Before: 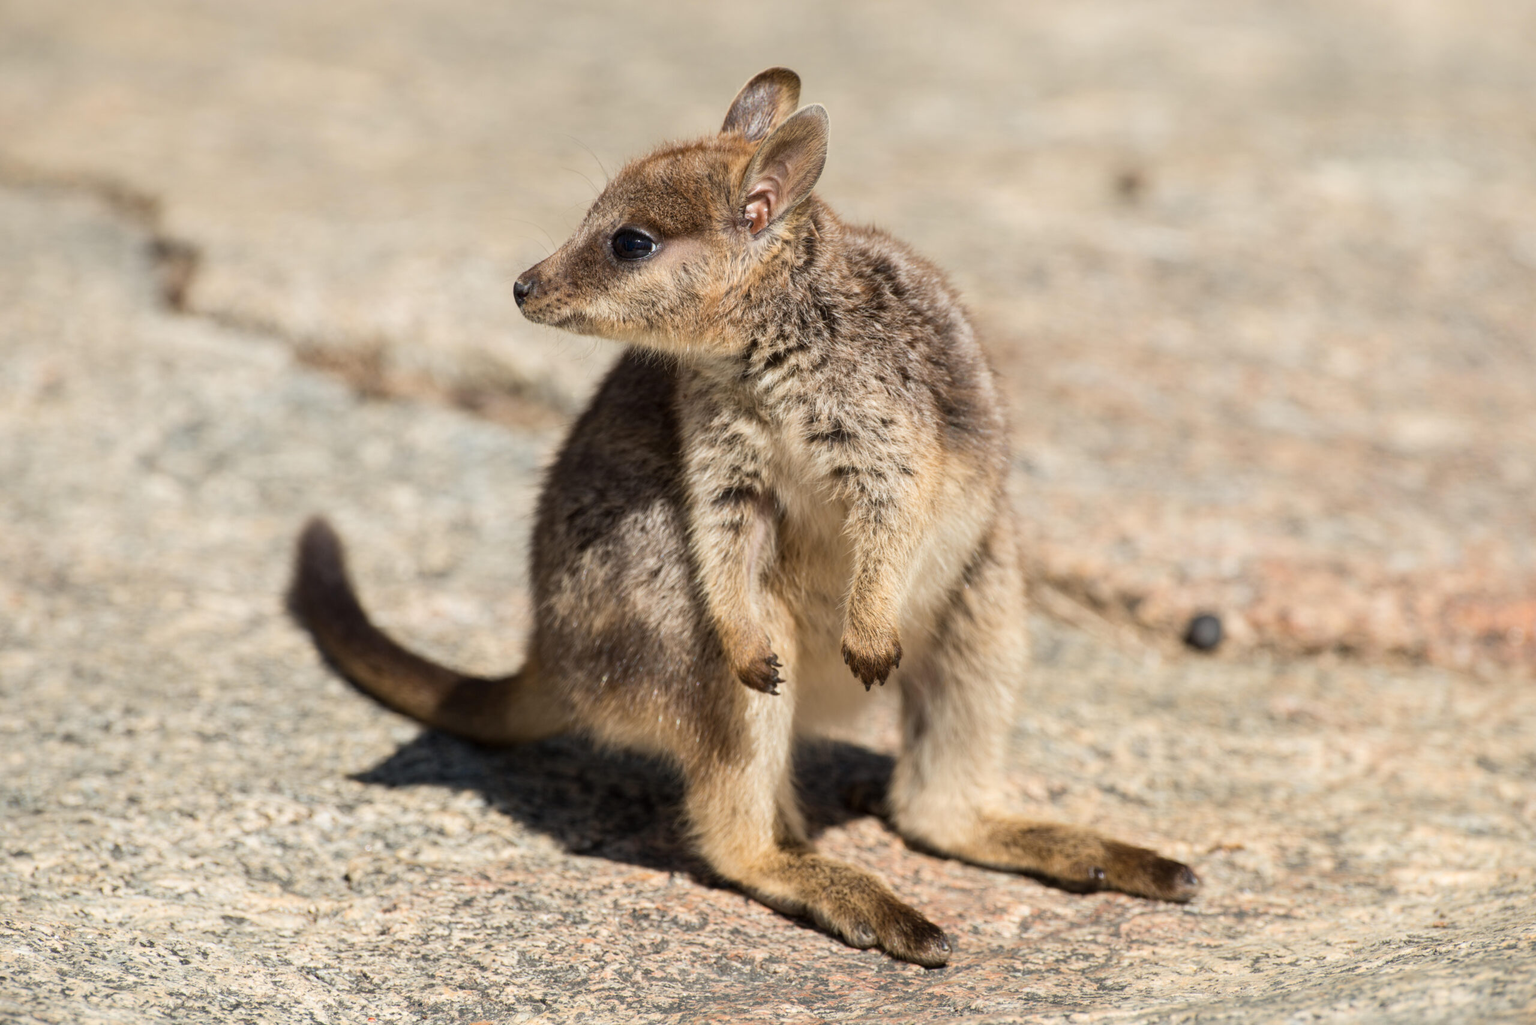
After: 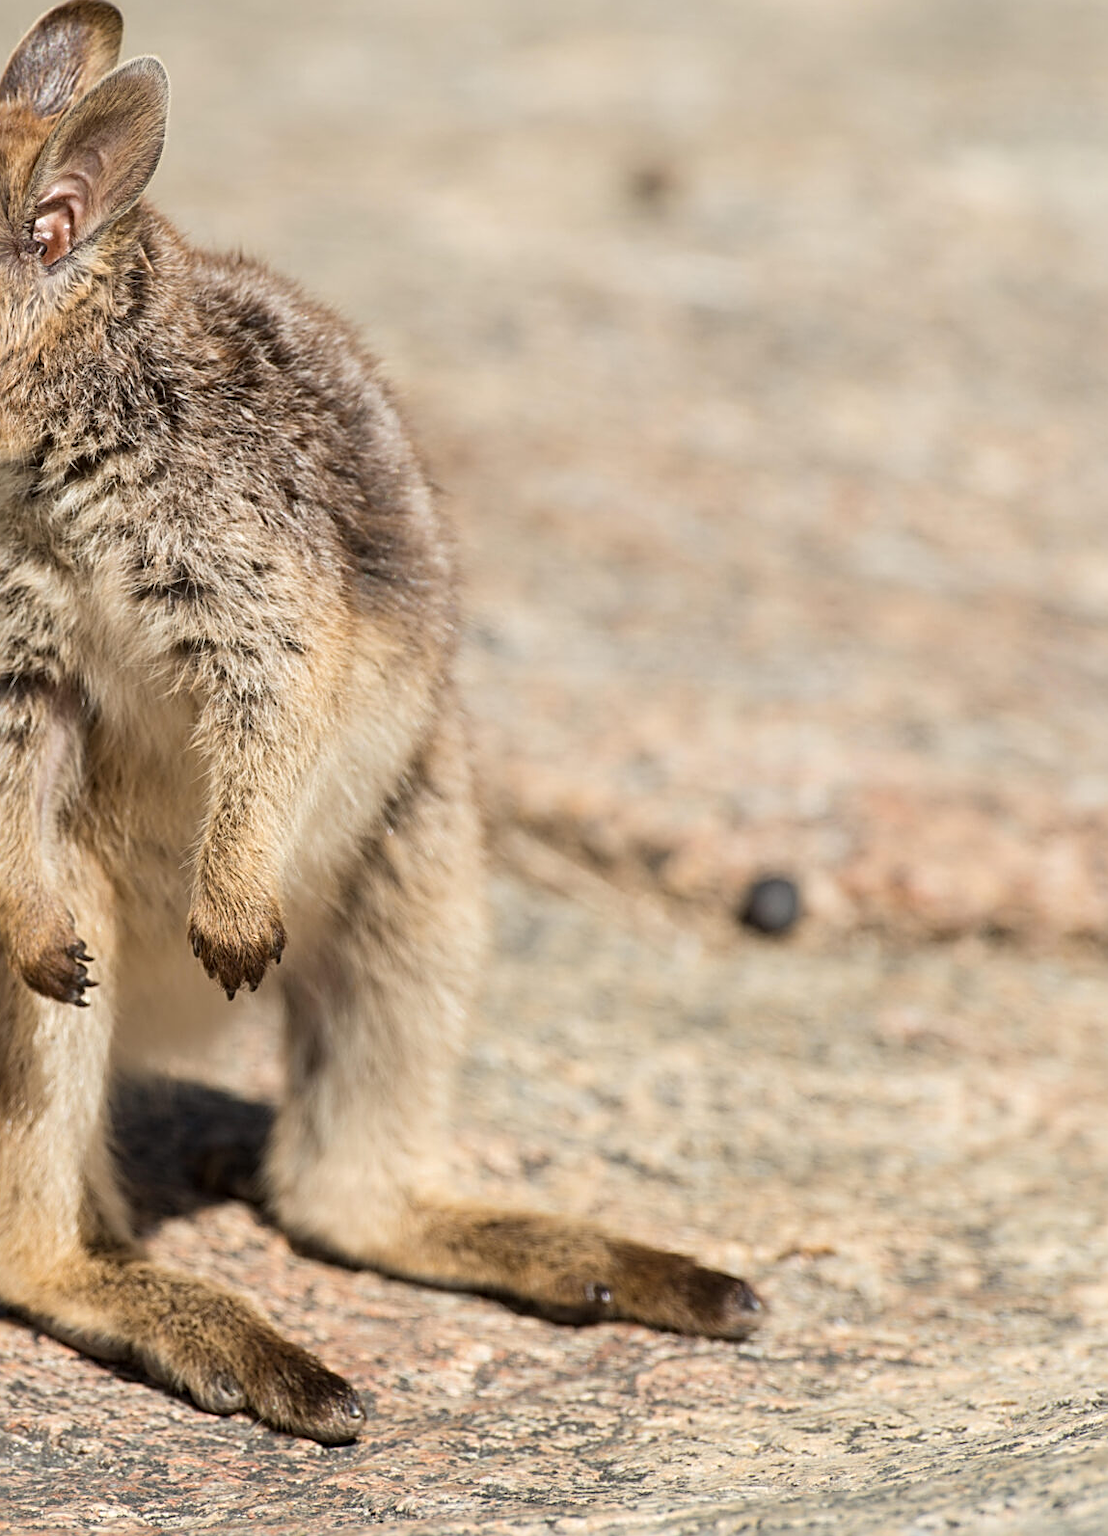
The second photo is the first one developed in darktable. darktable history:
crop: left 47.158%, top 6.772%, right 7.883%
sharpen: radius 2.548, amount 0.643
